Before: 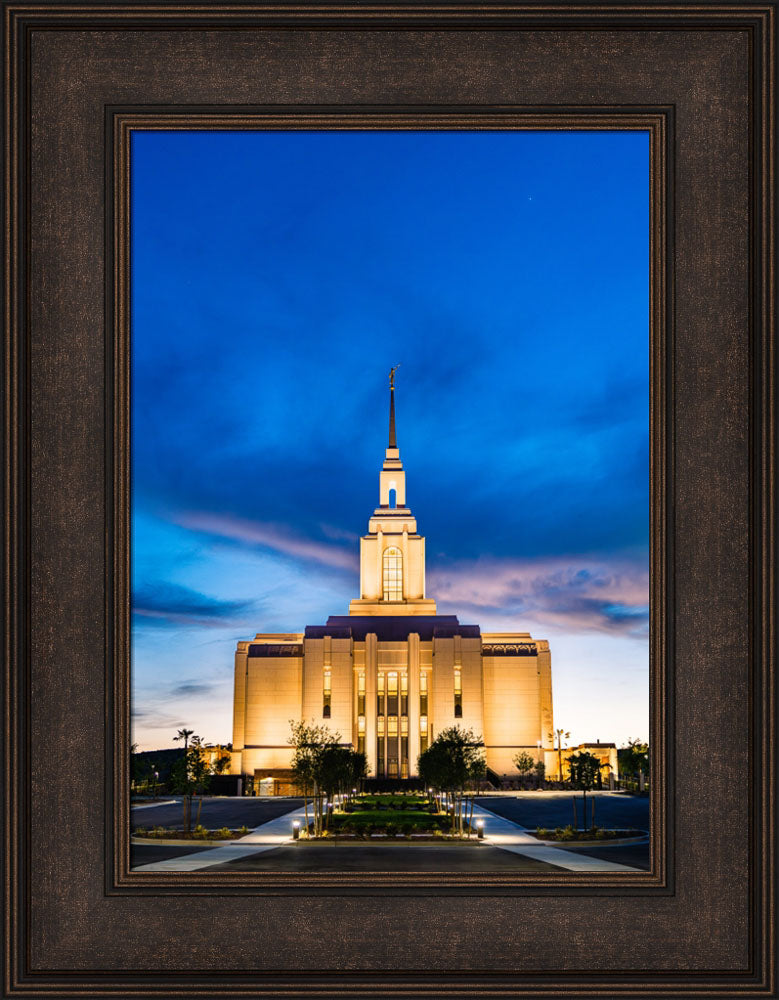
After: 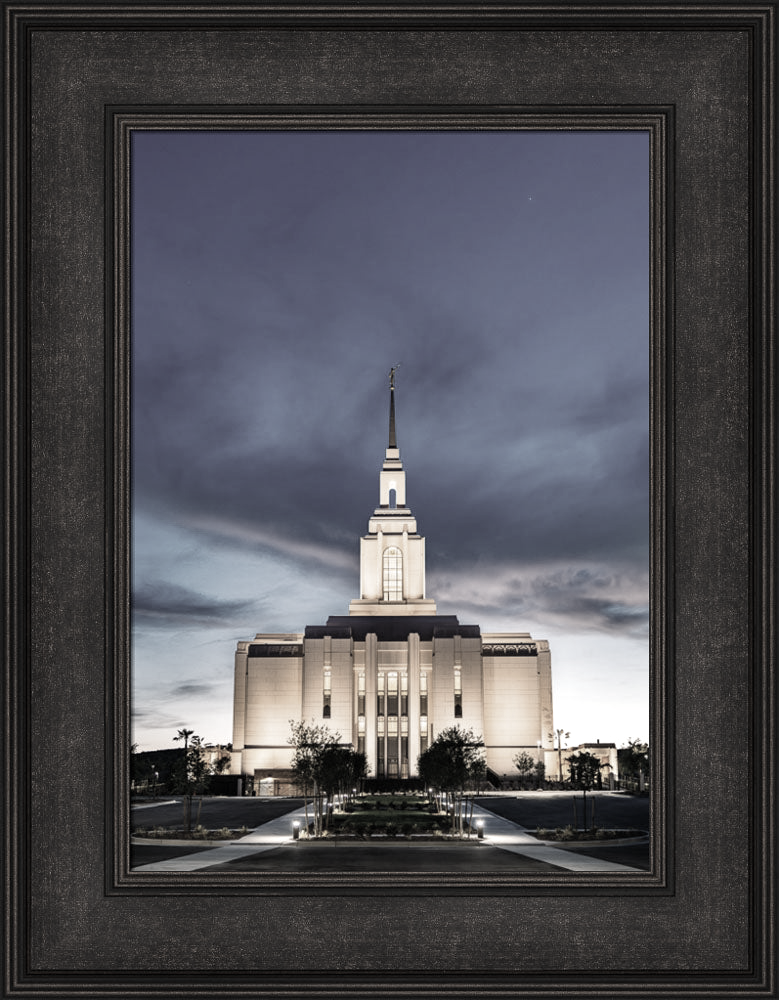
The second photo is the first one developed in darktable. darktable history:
color correction: saturation 0.2
exposure: exposure 0.127 EV, compensate highlight preservation false
